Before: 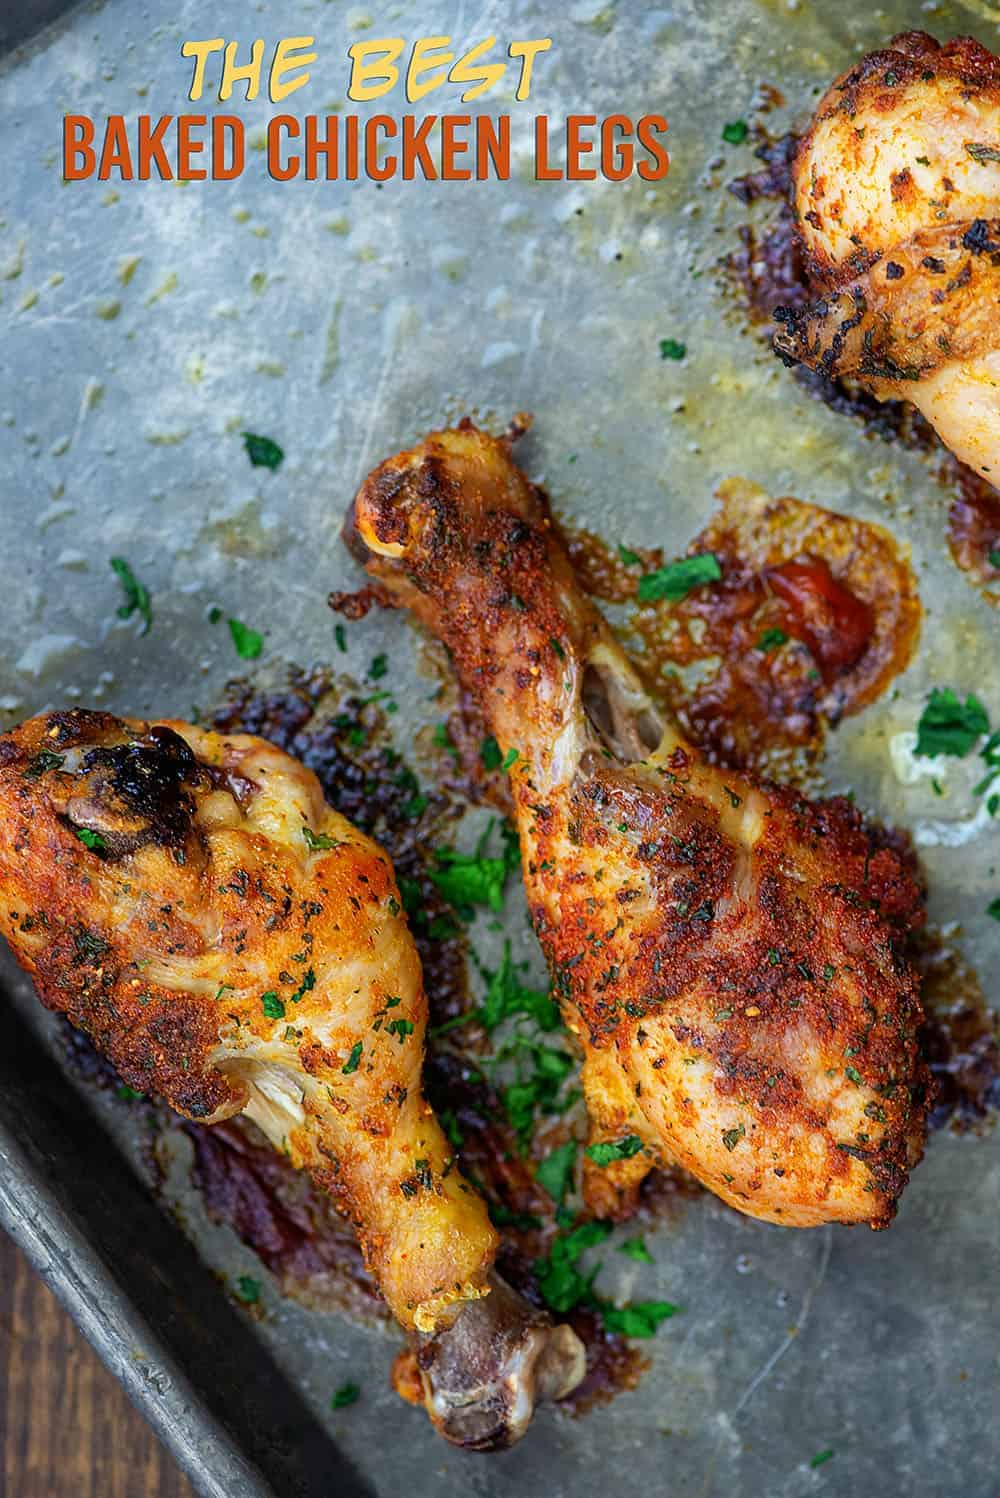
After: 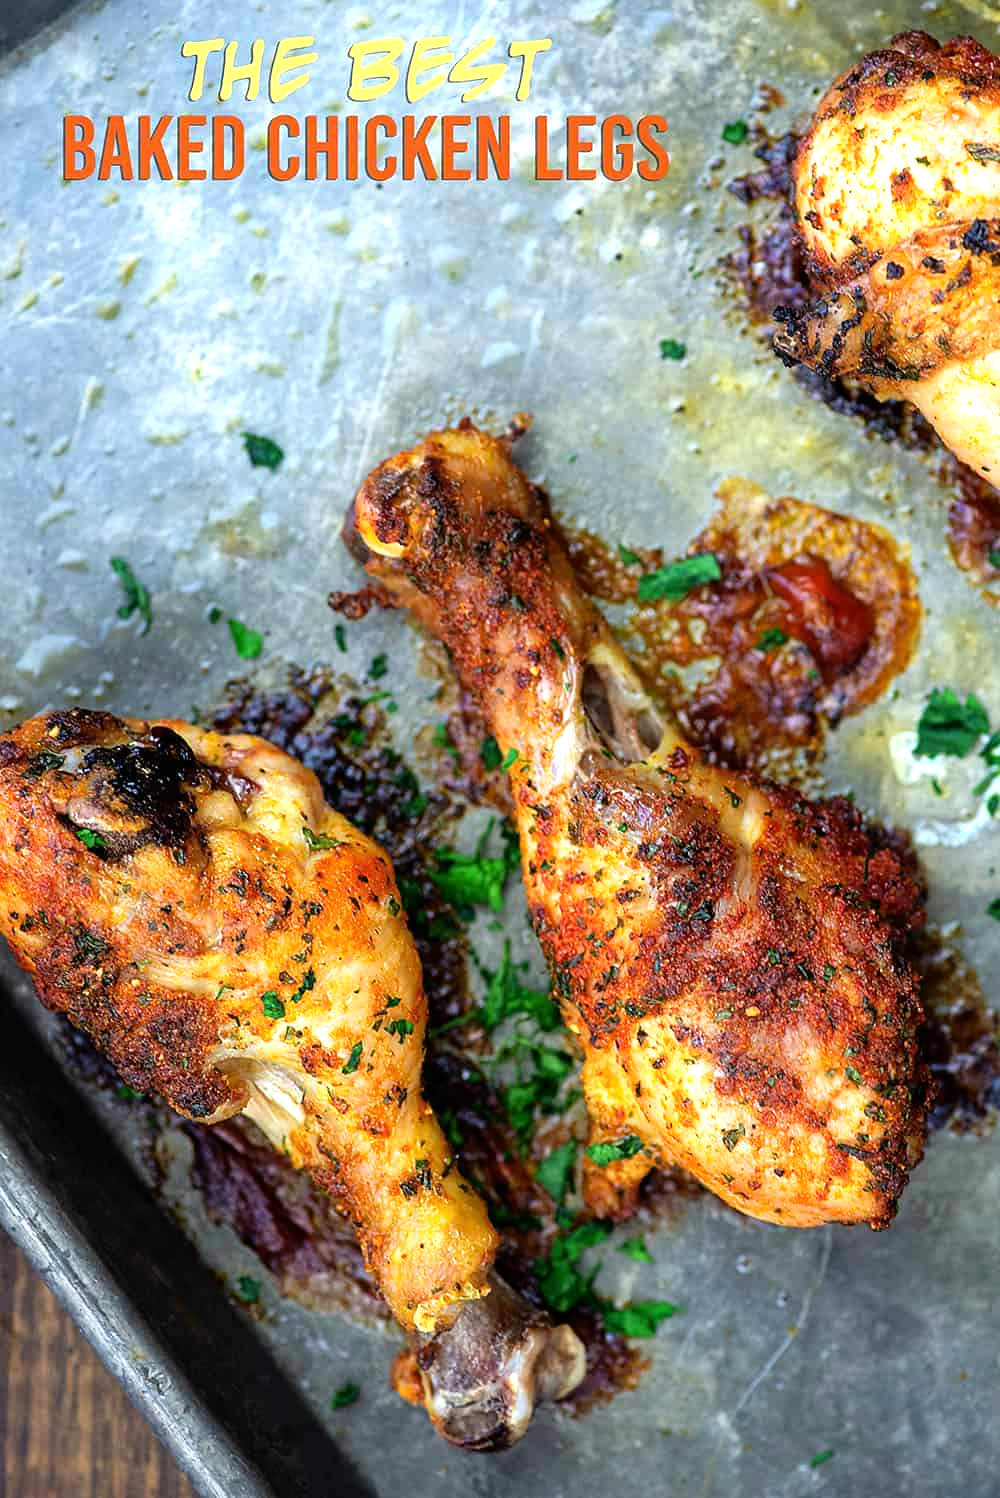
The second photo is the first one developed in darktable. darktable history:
tone equalizer: -8 EV -0.777 EV, -7 EV -0.712 EV, -6 EV -0.574 EV, -5 EV -0.411 EV, -3 EV 0.38 EV, -2 EV 0.6 EV, -1 EV 0.68 EV, +0 EV 0.751 EV
